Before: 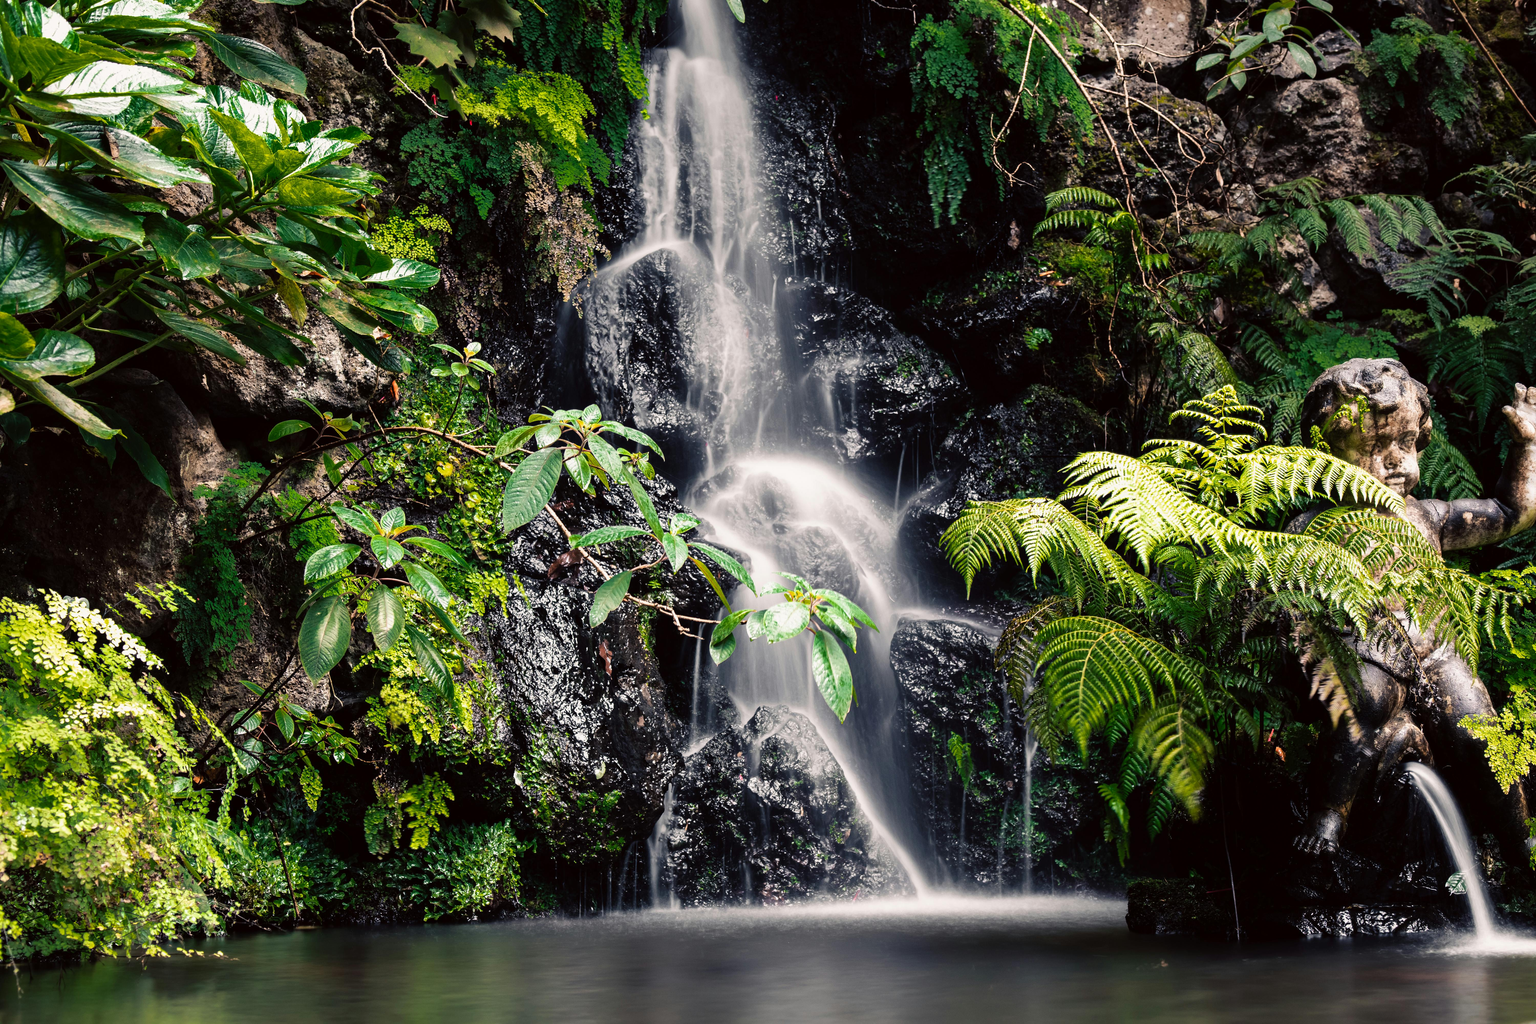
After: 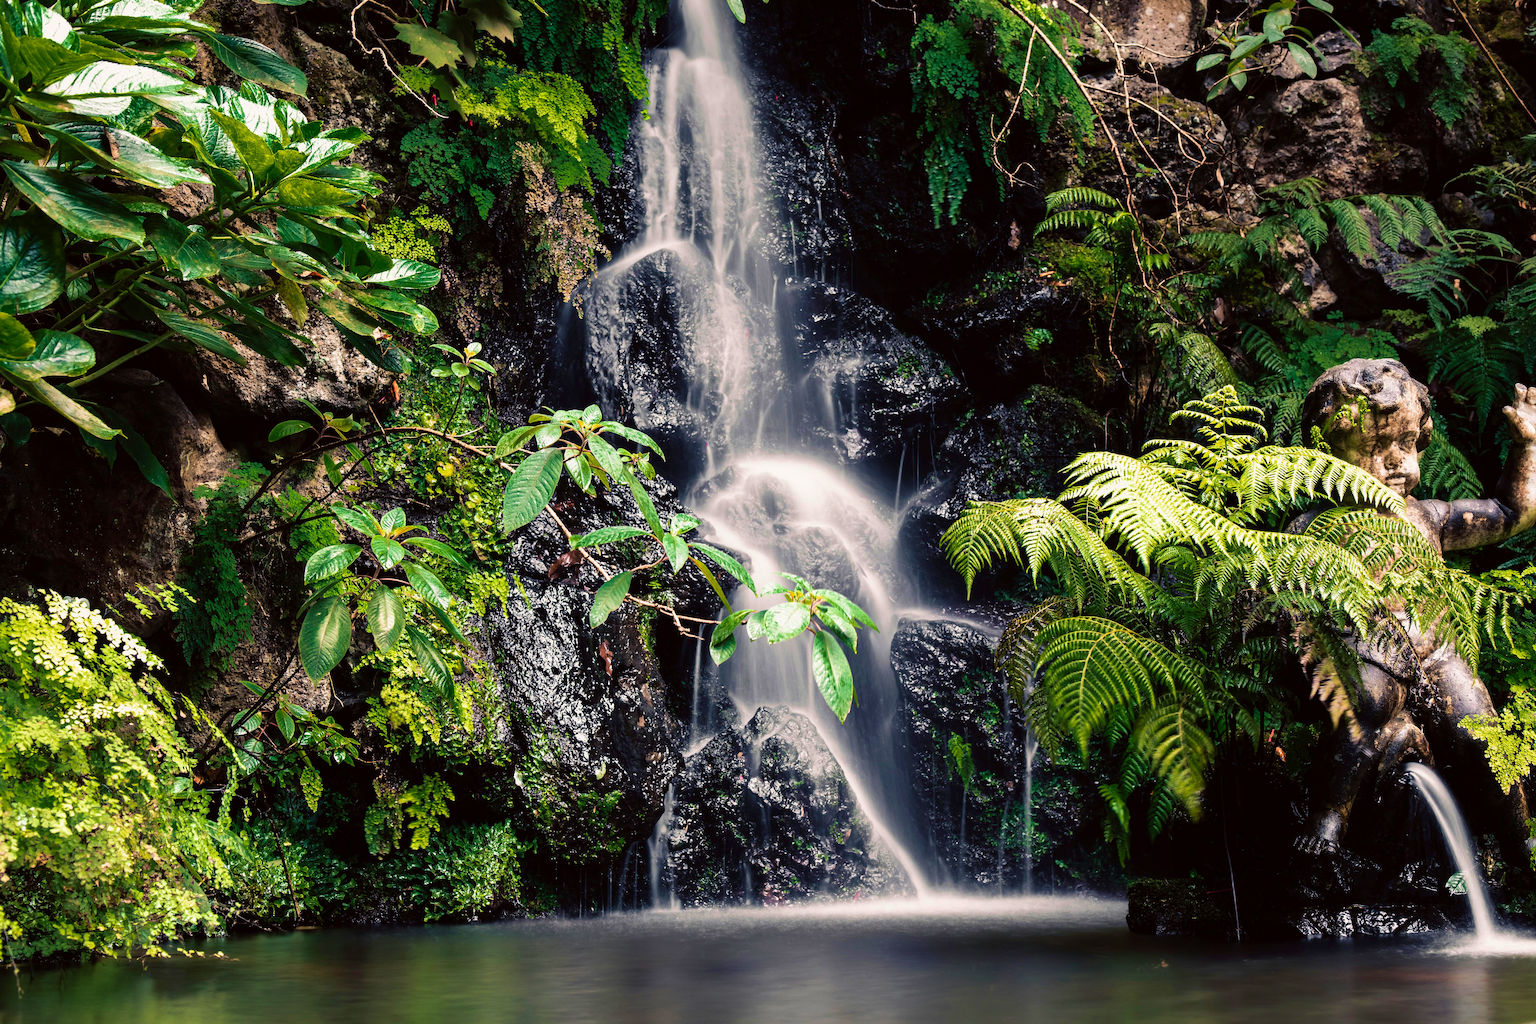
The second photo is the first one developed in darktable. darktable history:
velvia: strength 50.06%
